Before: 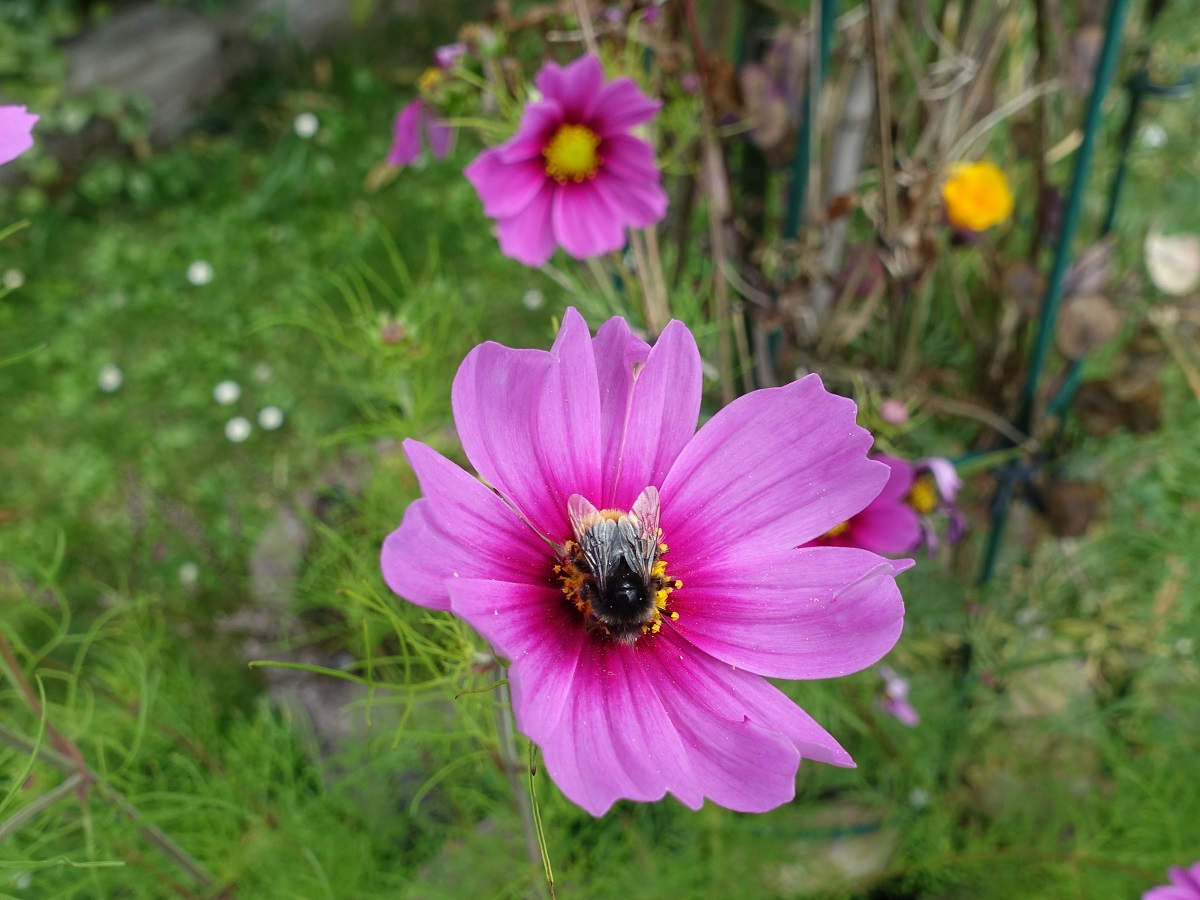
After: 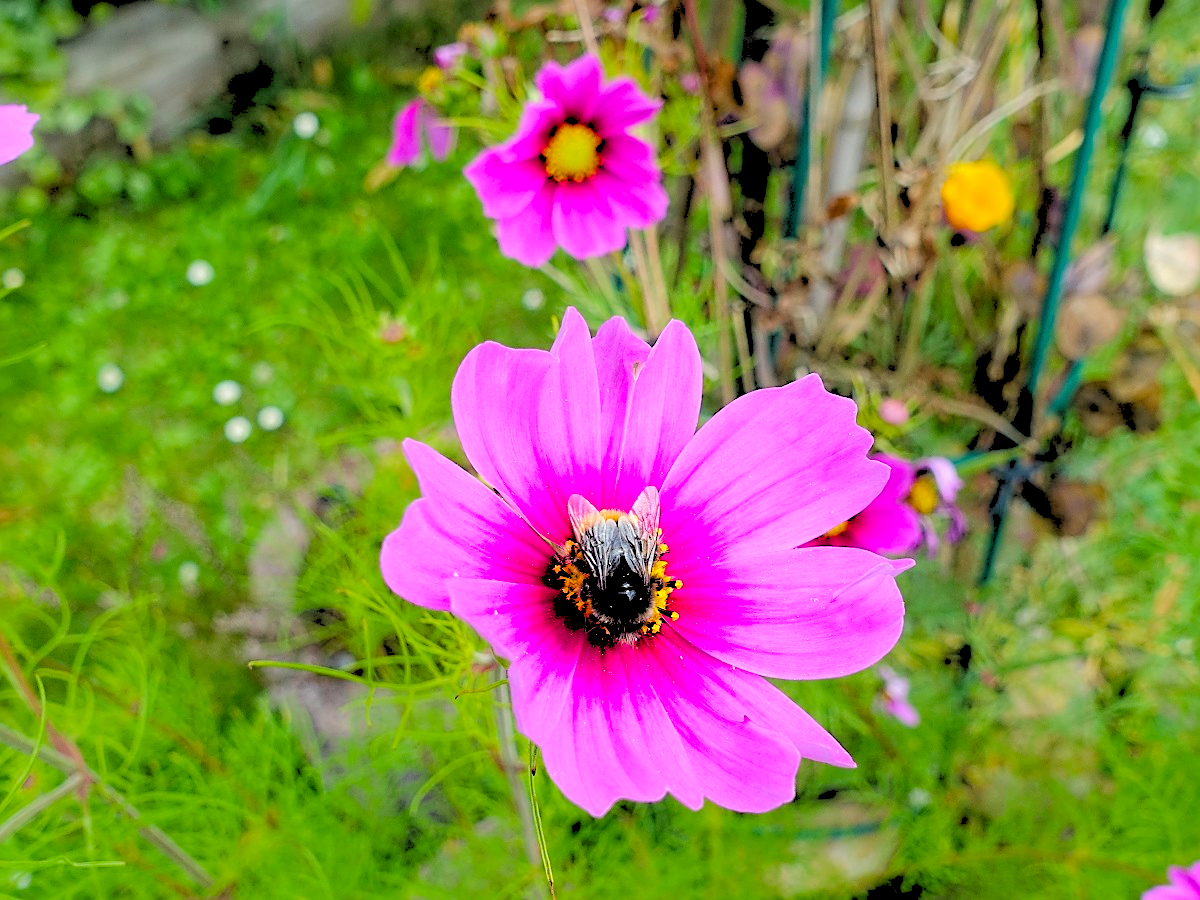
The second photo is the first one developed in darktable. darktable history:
sharpen: amount 0.575
color balance rgb: perceptual saturation grading › global saturation 25%, perceptual brilliance grading › mid-tones 10%, perceptual brilliance grading › shadows 15%, global vibrance 20%
rgb levels: levels [[0.027, 0.429, 0.996], [0, 0.5, 1], [0, 0.5, 1]]
